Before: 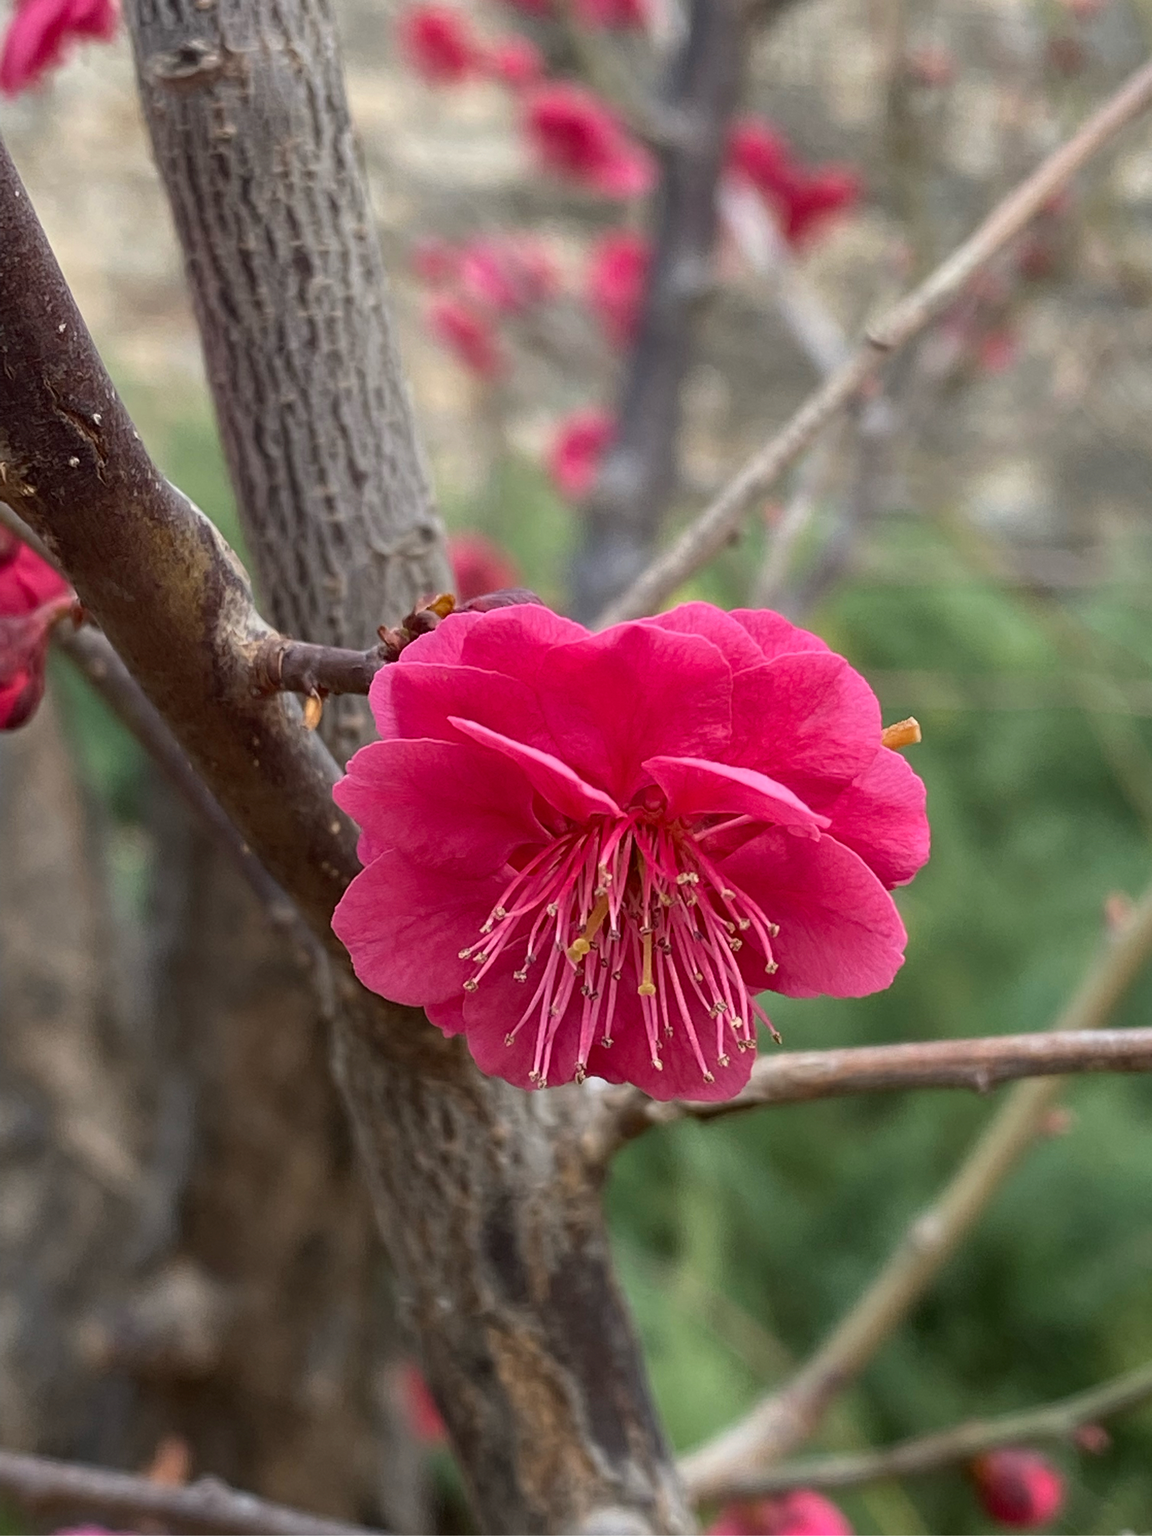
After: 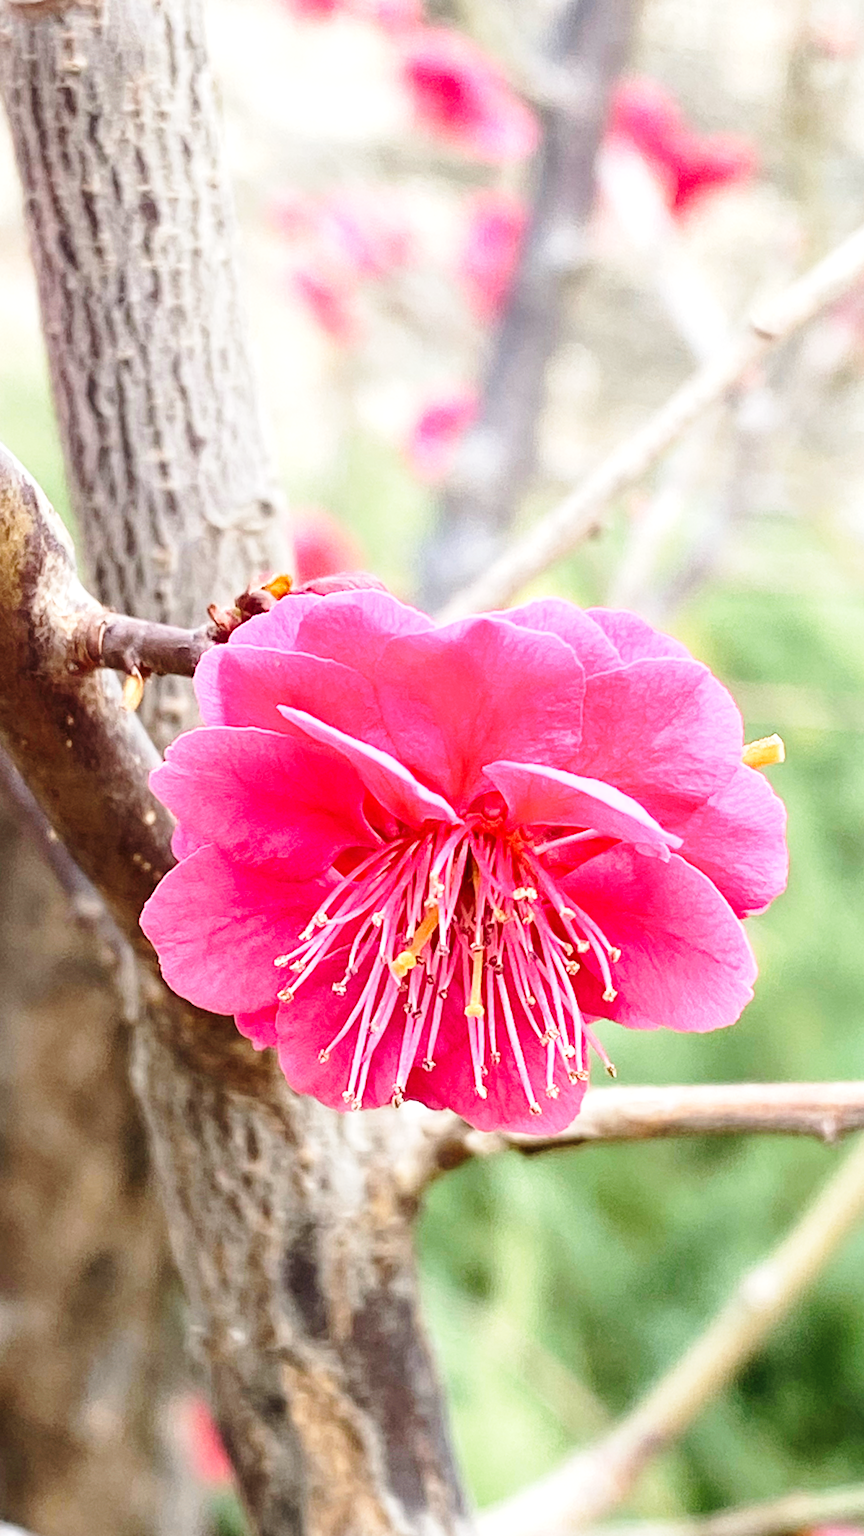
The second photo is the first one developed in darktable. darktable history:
tone curve: curves: ch0 [(0, 0) (0.339, 0.306) (0.687, 0.706) (1, 1)], color space Lab, linked channels, preserve colors none
base curve: curves: ch0 [(0, 0) (0.028, 0.03) (0.121, 0.232) (0.46, 0.748) (0.859, 0.968) (1, 1)], preserve colors none
exposure: black level correction 0, exposure 1.1 EV, compensate highlight preservation false
shadows and highlights: radius 334.93, shadows 63.48, highlights 6.06, compress 87.7%, highlights color adjustment 39.73%, soften with gaussian
crop and rotate: angle -3.27°, left 14.277%, top 0.028%, right 10.766%, bottom 0.028%
